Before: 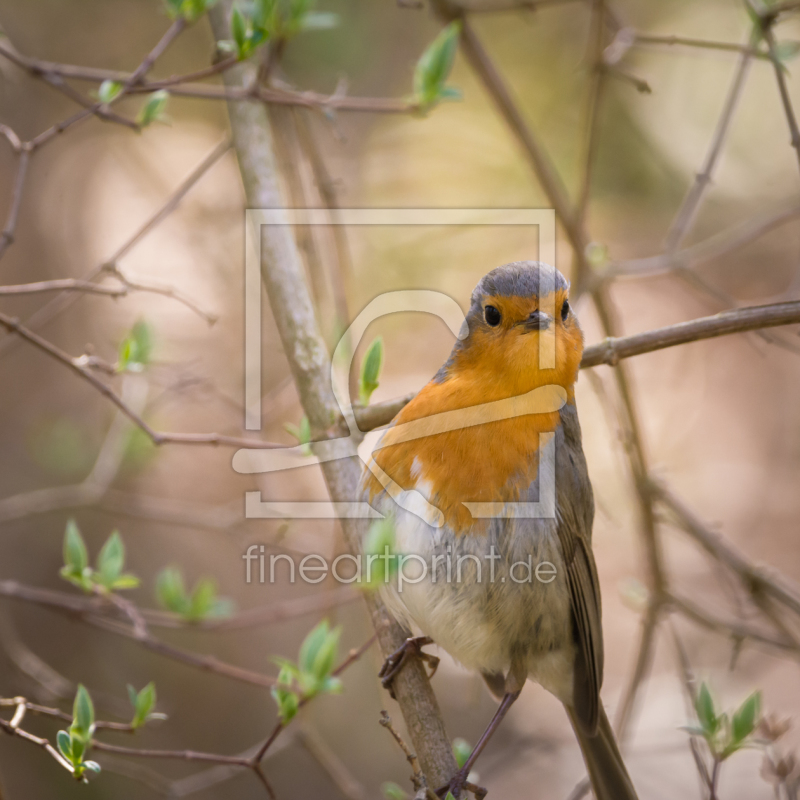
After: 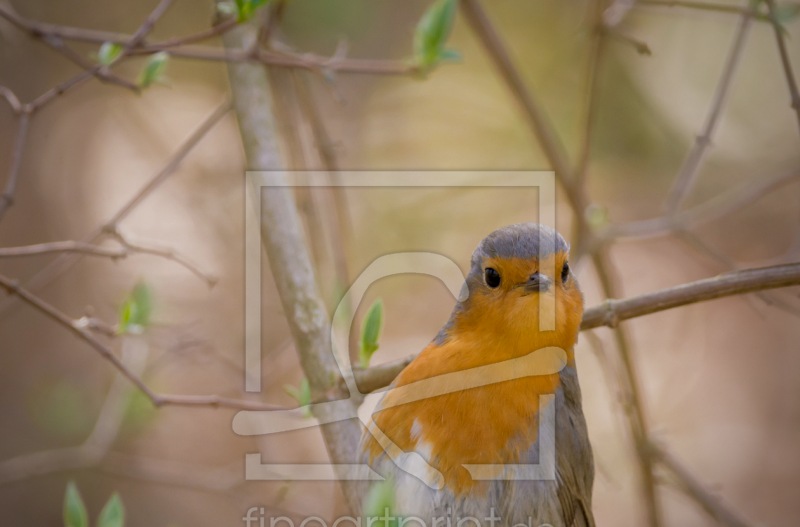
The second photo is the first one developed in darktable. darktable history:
crop and rotate: top 4.767%, bottom 29.298%
tone equalizer: -8 EV 0.221 EV, -7 EV 0.379 EV, -6 EV 0.386 EV, -5 EV 0.233 EV, -3 EV -0.247 EV, -2 EV -0.444 EV, -1 EV -0.411 EV, +0 EV -0.221 EV, edges refinement/feathering 500, mask exposure compensation -1.57 EV, preserve details no
vignetting: saturation 0.053, unbound false
exposure: black level correction 0.004, exposure 0.016 EV, compensate highlight preservation false
